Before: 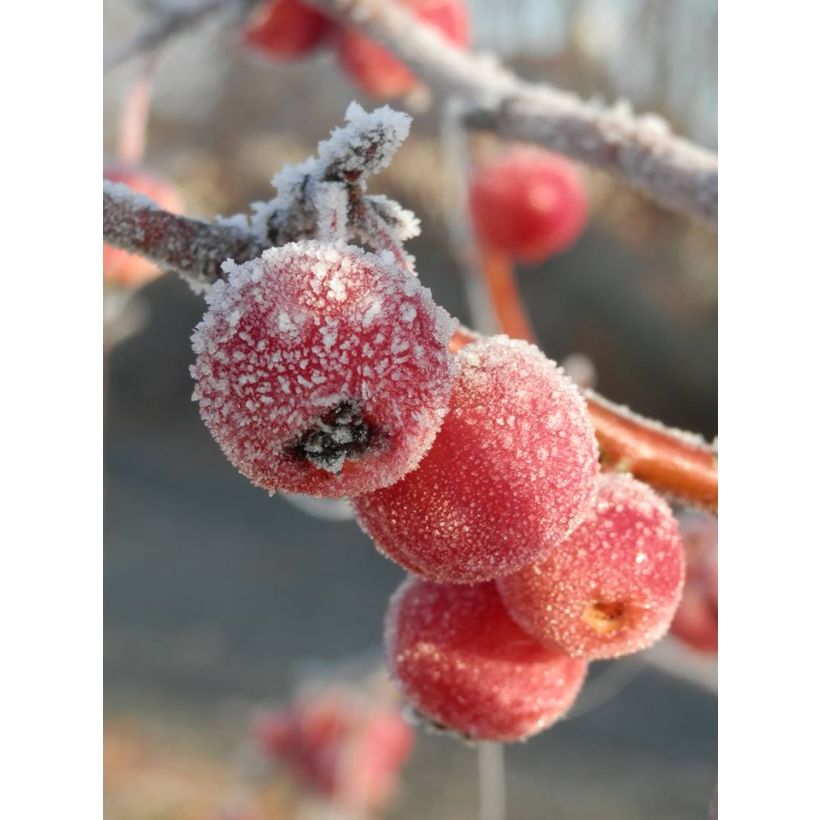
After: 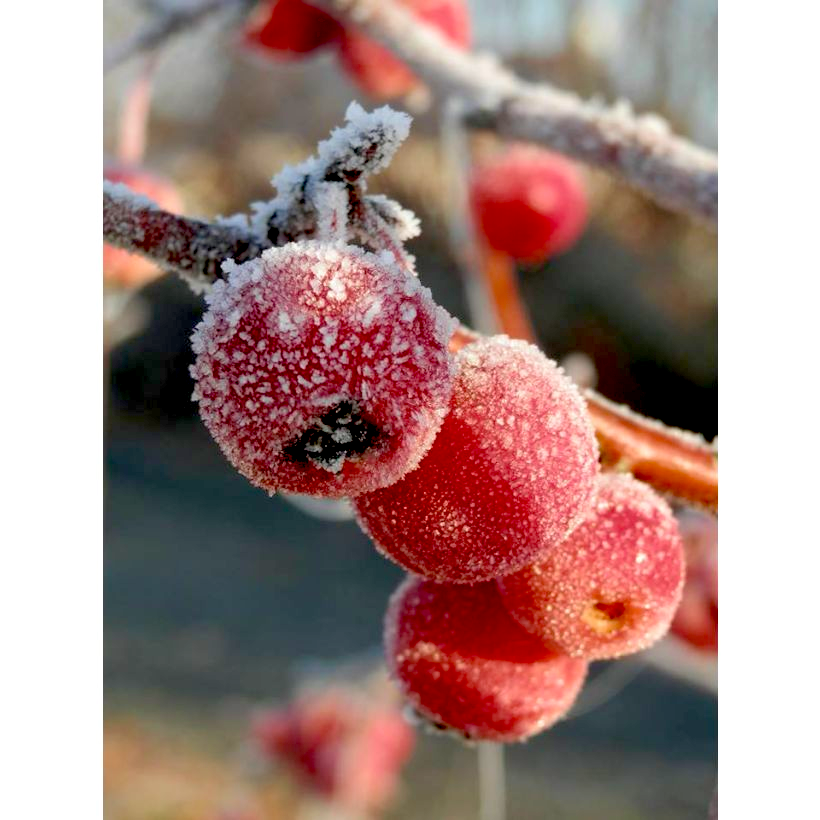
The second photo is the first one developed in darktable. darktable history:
exposure: black level correction 0.047, exposure 0.013 EV, compensate highlight preservation false
velvia: on, module defaults
